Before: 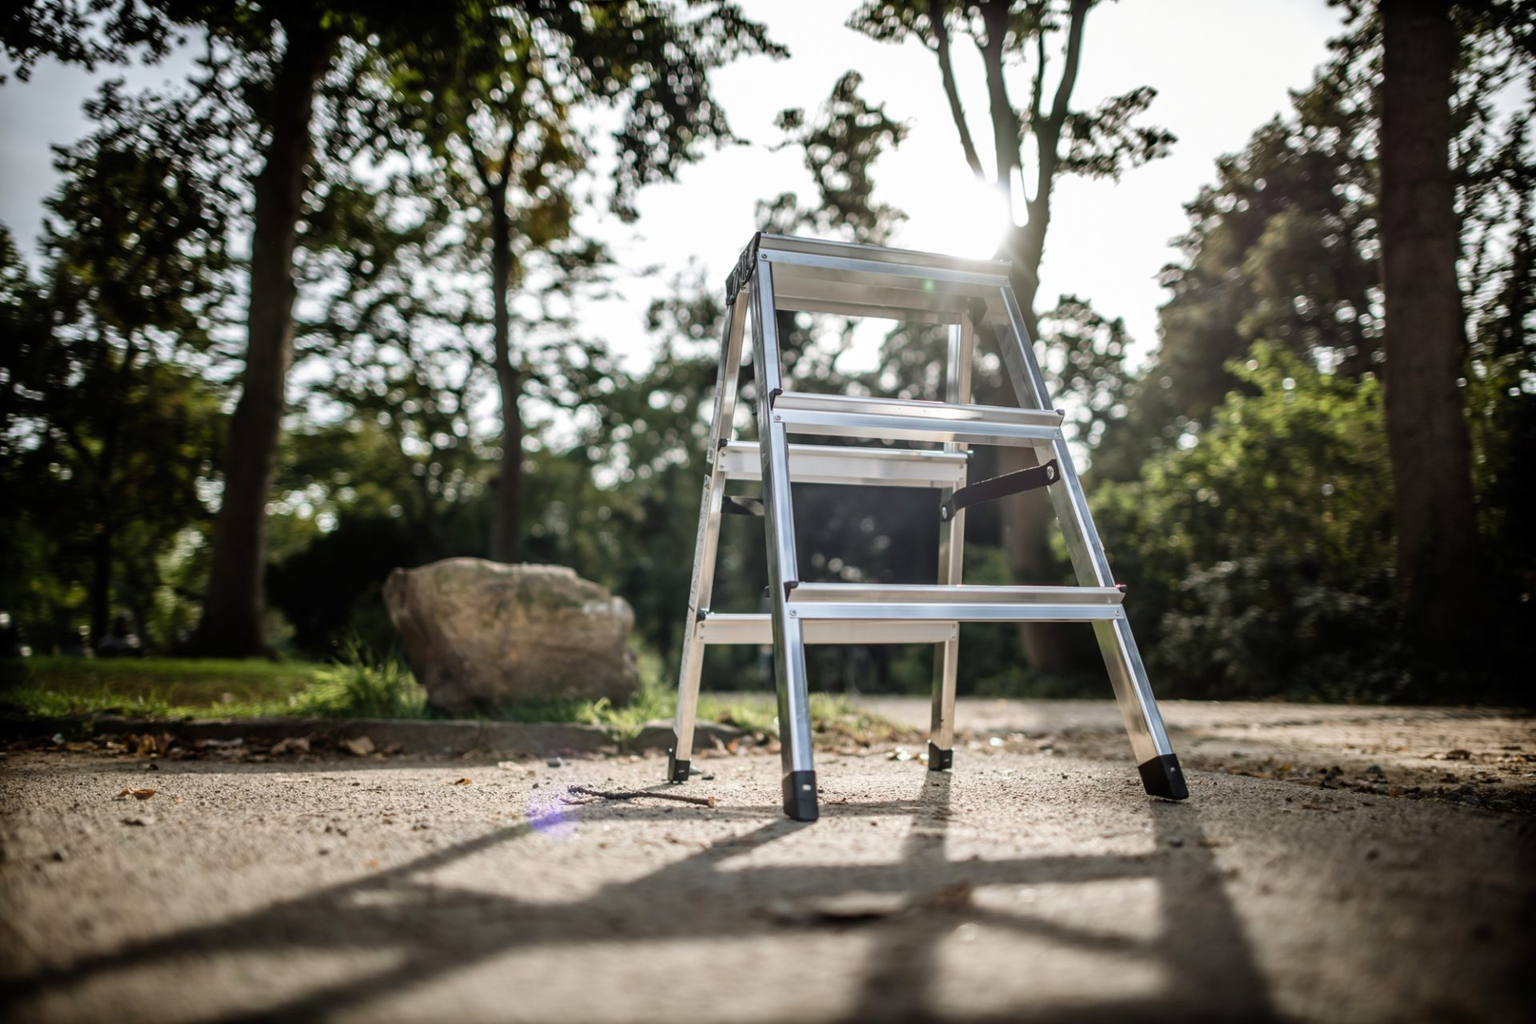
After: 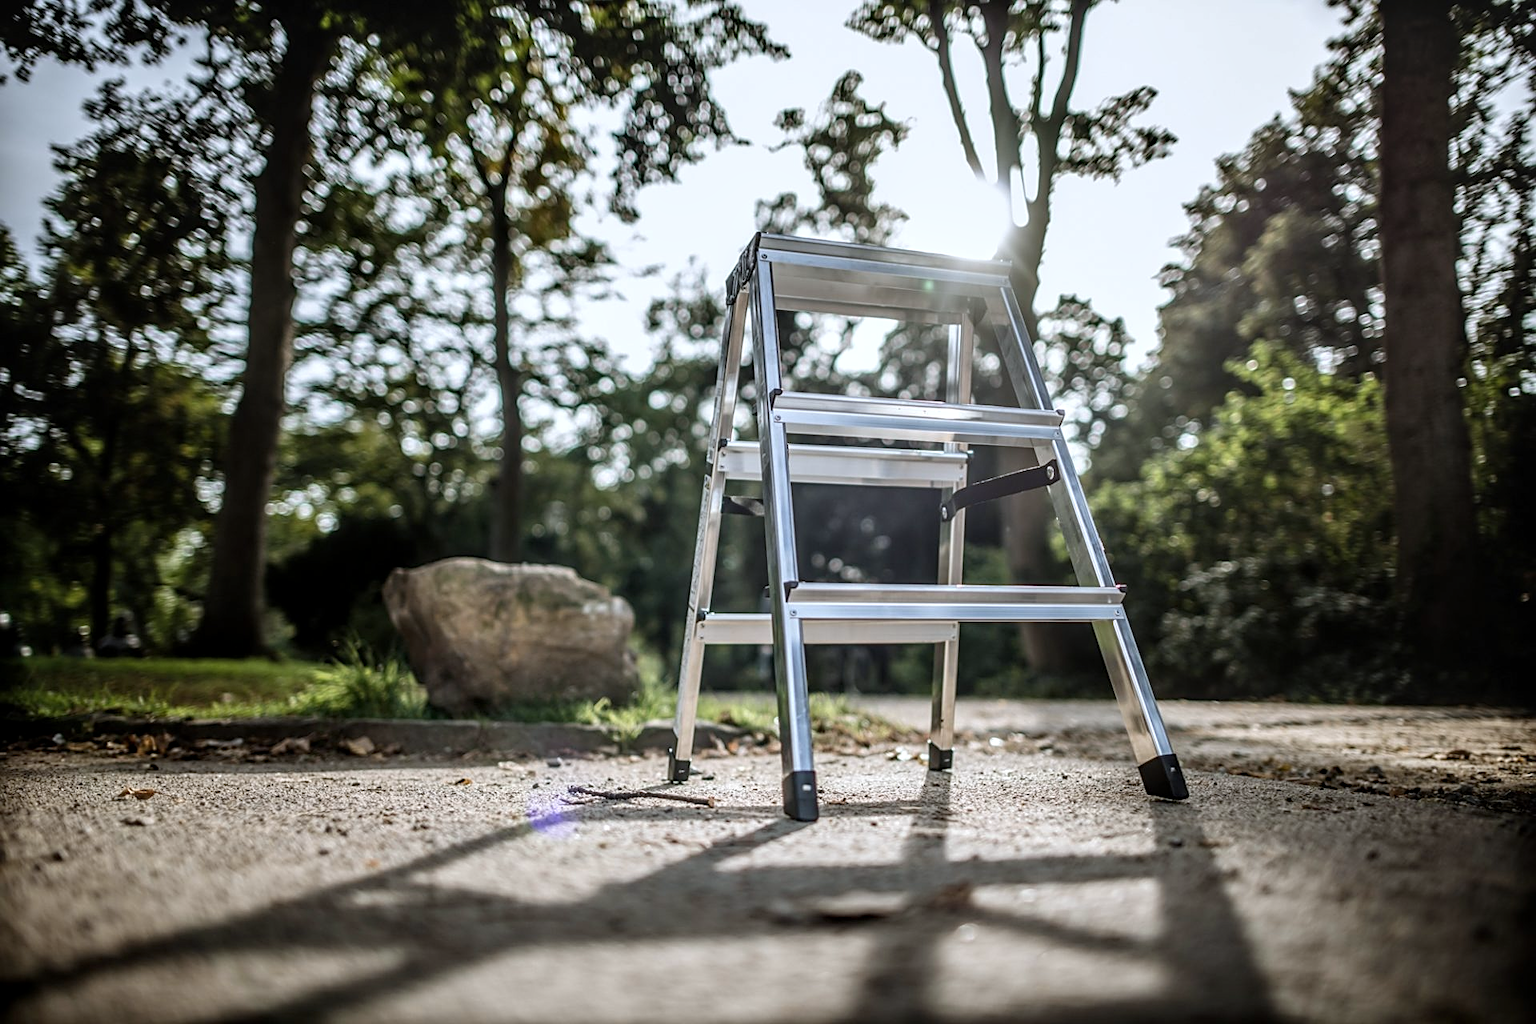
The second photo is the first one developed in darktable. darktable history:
white balance: red 0.967, blue 1.049
sharpen: on, module defaults
local contrast: on, module defaults
